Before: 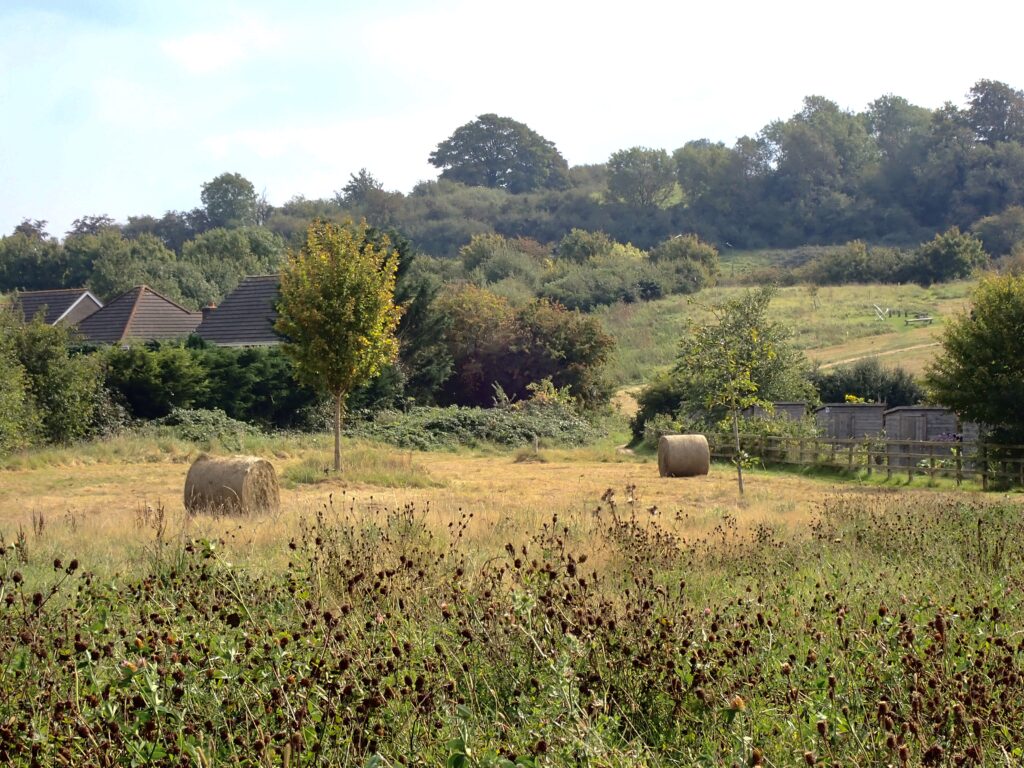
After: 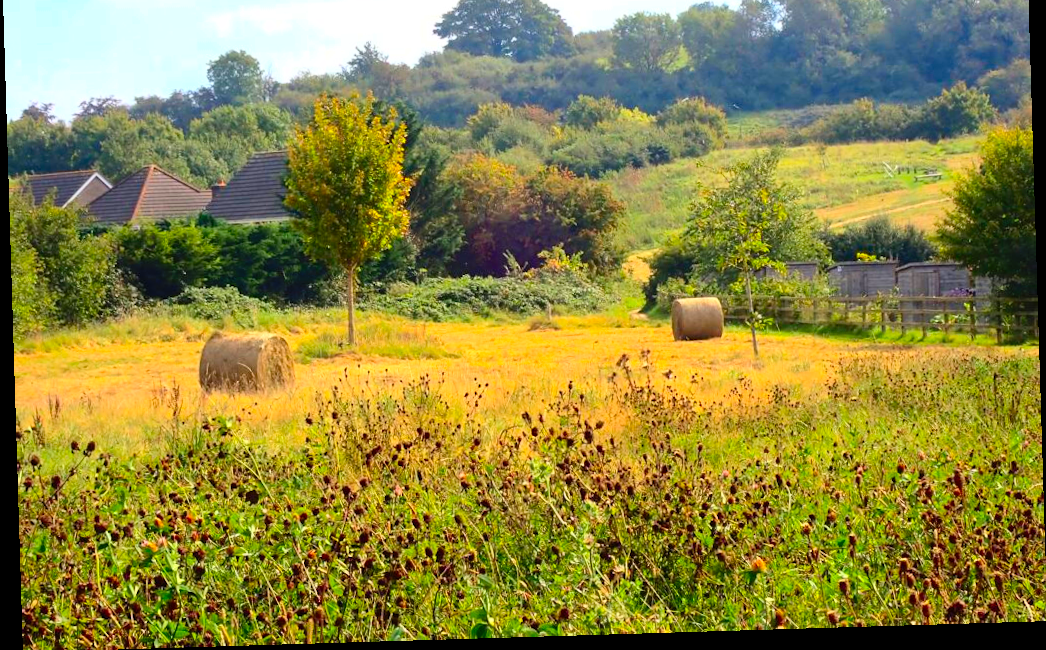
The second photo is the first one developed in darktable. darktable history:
rotate and perspective: rotation -1.75°, automatic cropping off
contrast brightness saturation: contrast 0.2, brightness 0.2, saturation 0.8
crop and rotate: top 18.507%
